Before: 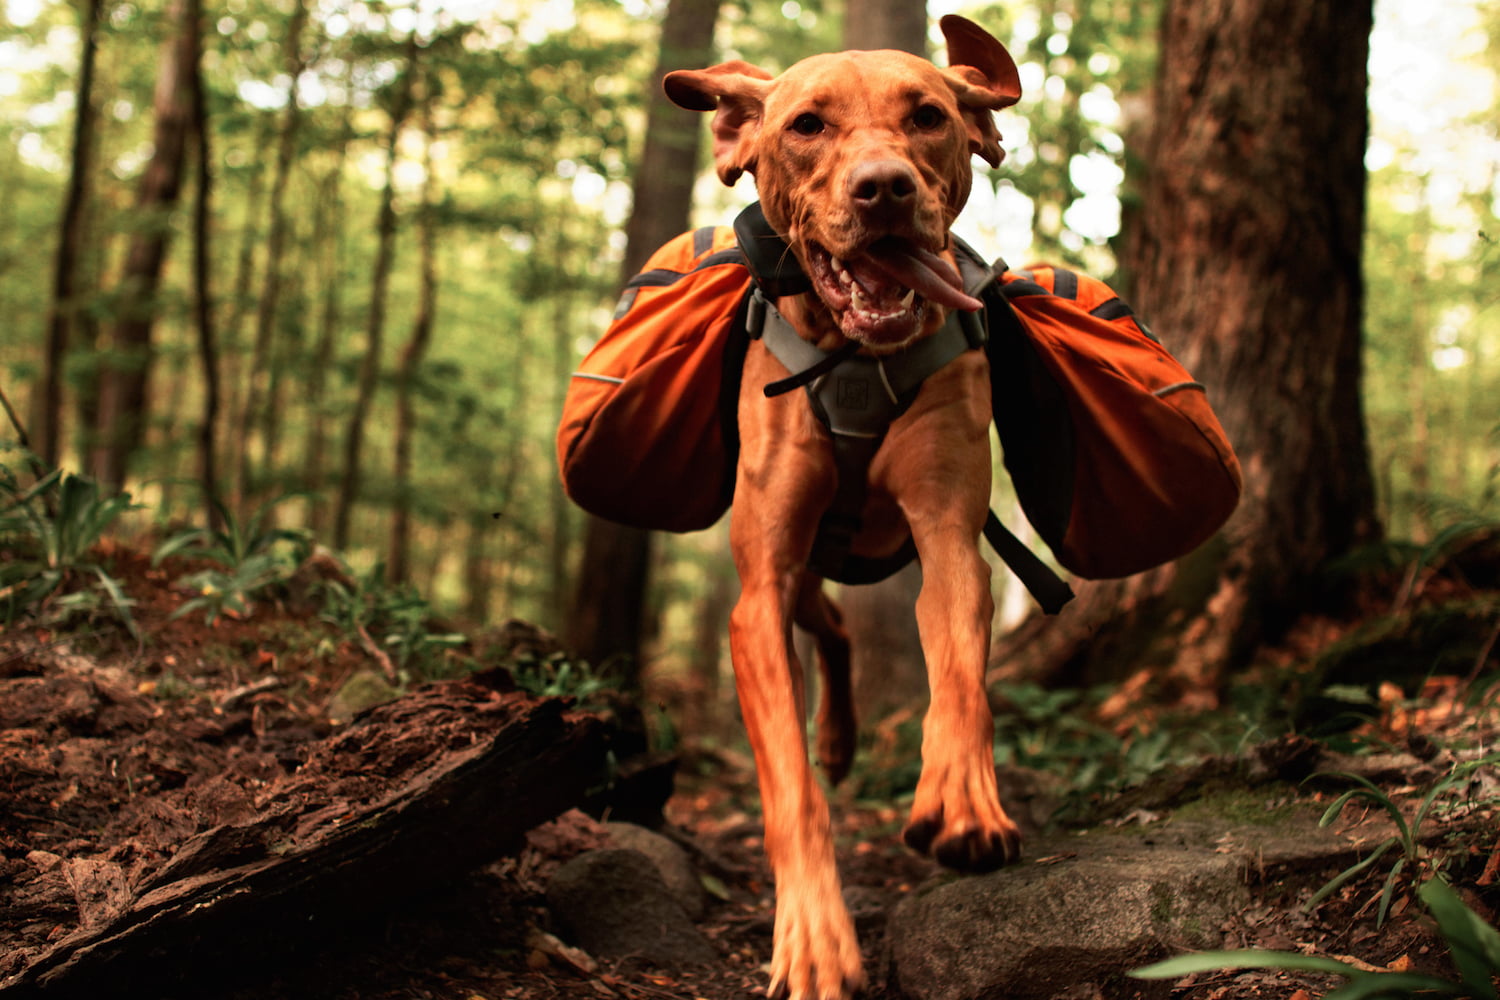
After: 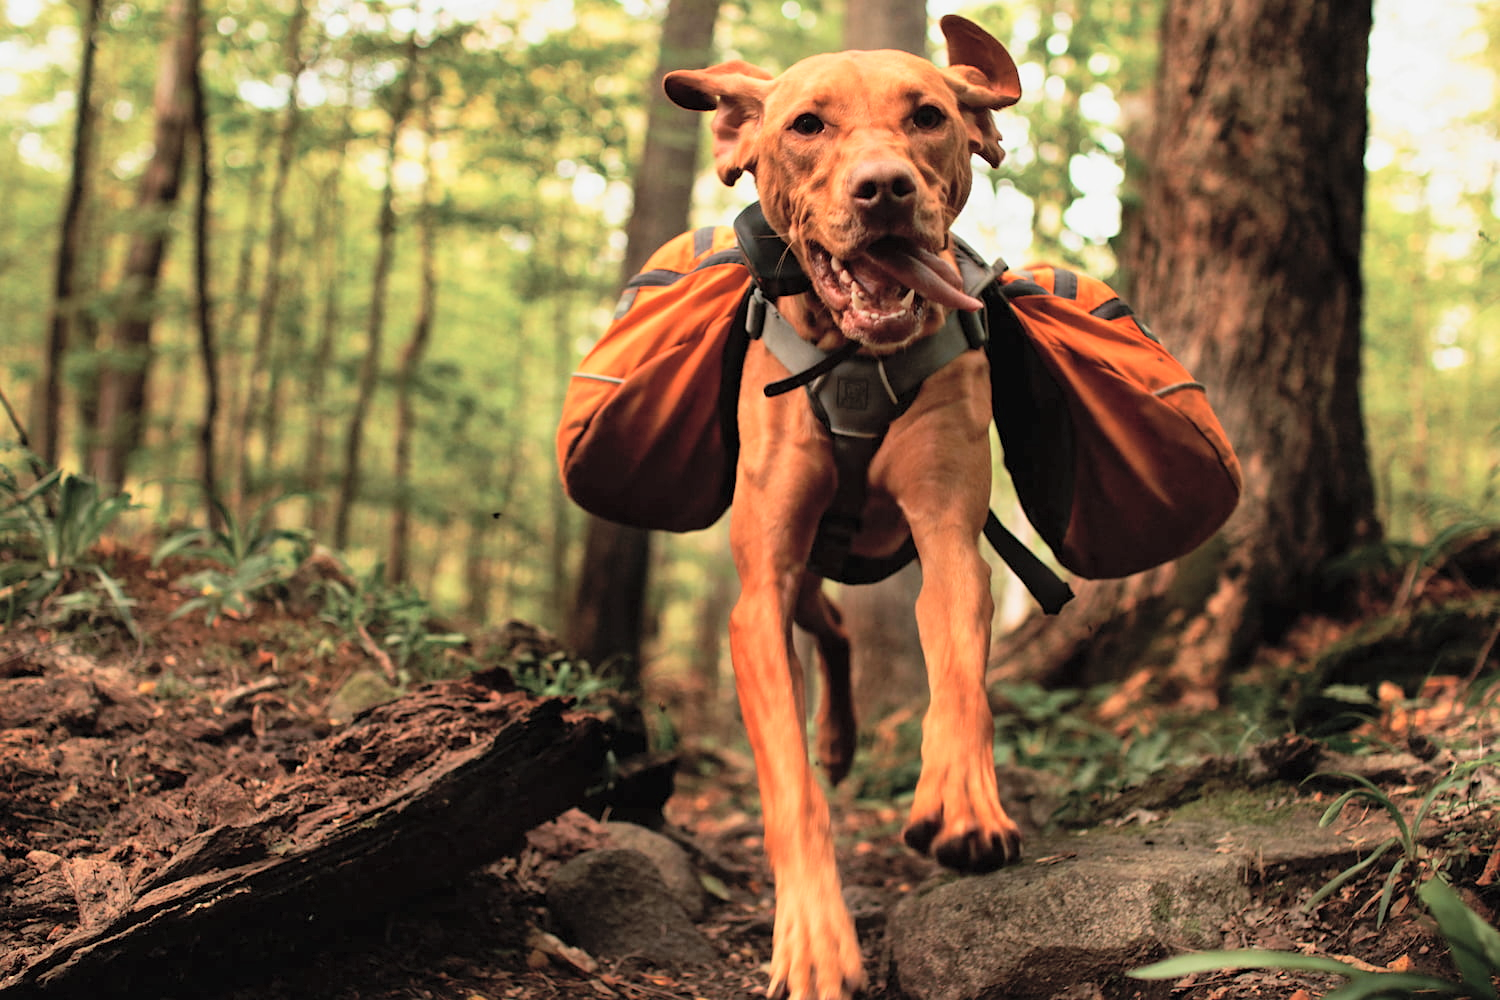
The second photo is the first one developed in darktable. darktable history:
global tonemap: drago (0.7, 100)
local contrast: mode bilateral grid, contrast 15, coarseness 36, detail 105%, midtone range 0.2
sharpen: amount 0.2
